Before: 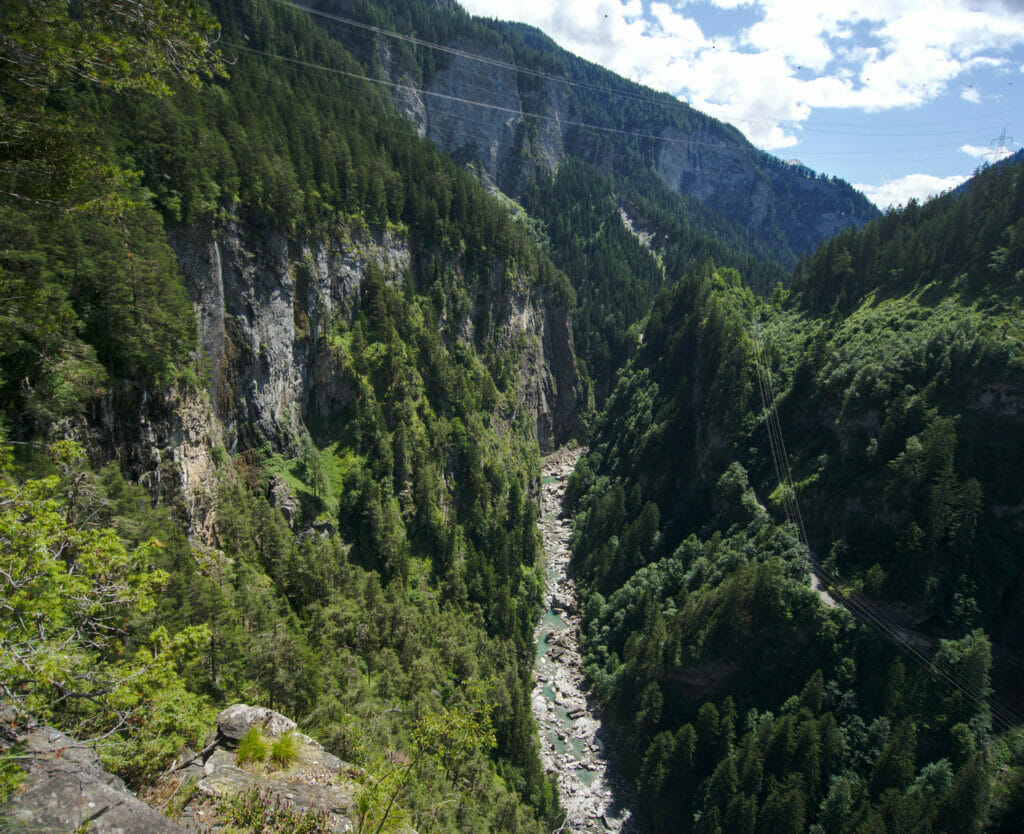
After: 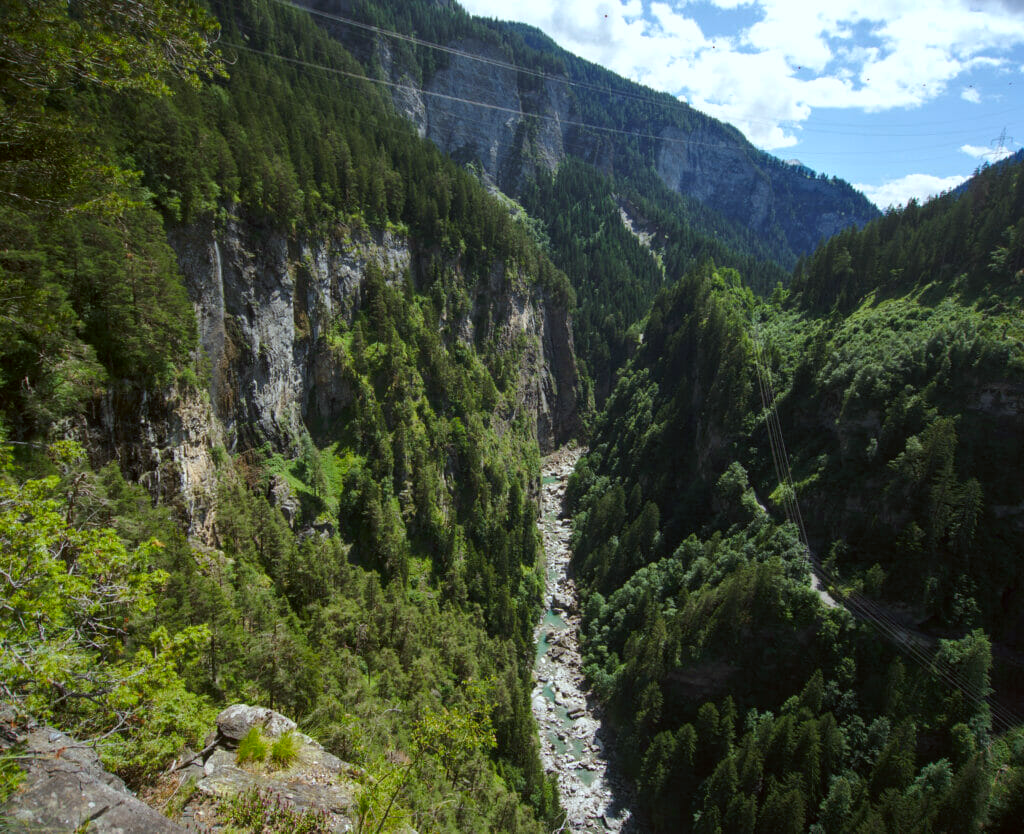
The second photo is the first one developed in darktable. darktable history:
color correction: highlights a* -3.28, highlights b* -6.24, shadows a* 3.1, shadows b* 5.19
tone equalizer: on, module defaults
contrast brightness saturation: contrast 0.04, saturation 0.16
